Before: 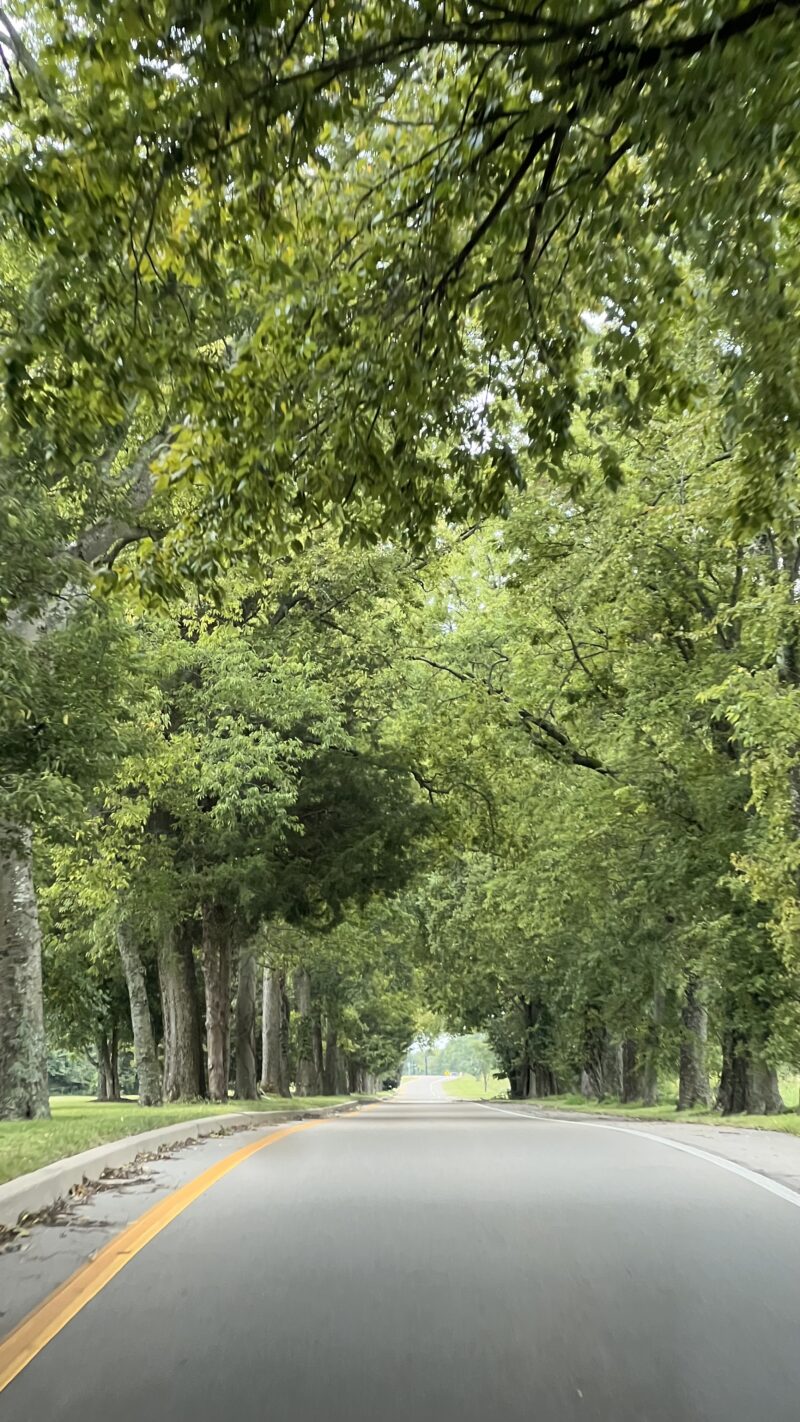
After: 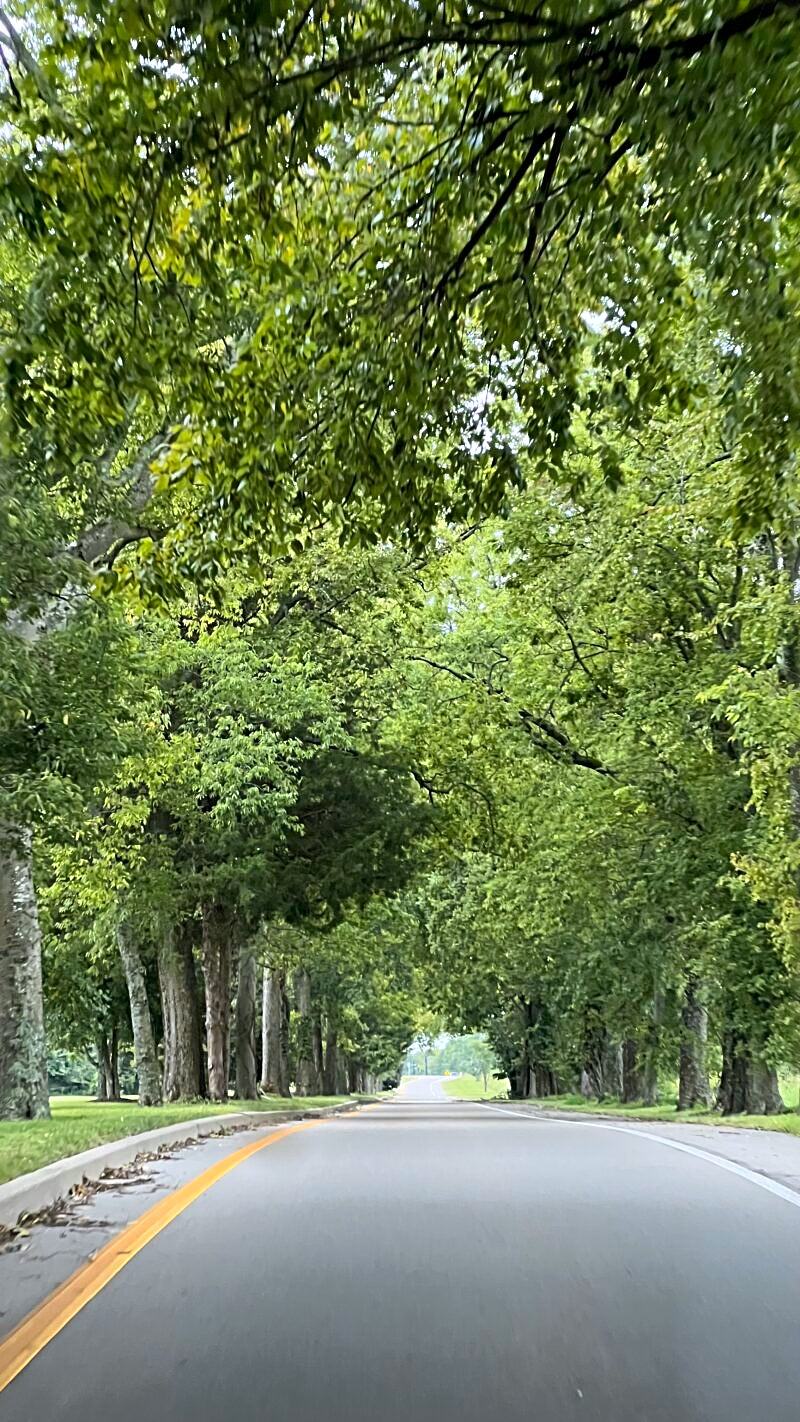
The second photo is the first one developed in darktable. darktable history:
color calibration: illuminant as shot in camera, x 0.358, y 0.373, temperature 4628.91 K
contrast brightness saturation: contrast 0.04, saturation 0.16
sharpen: radius 4
